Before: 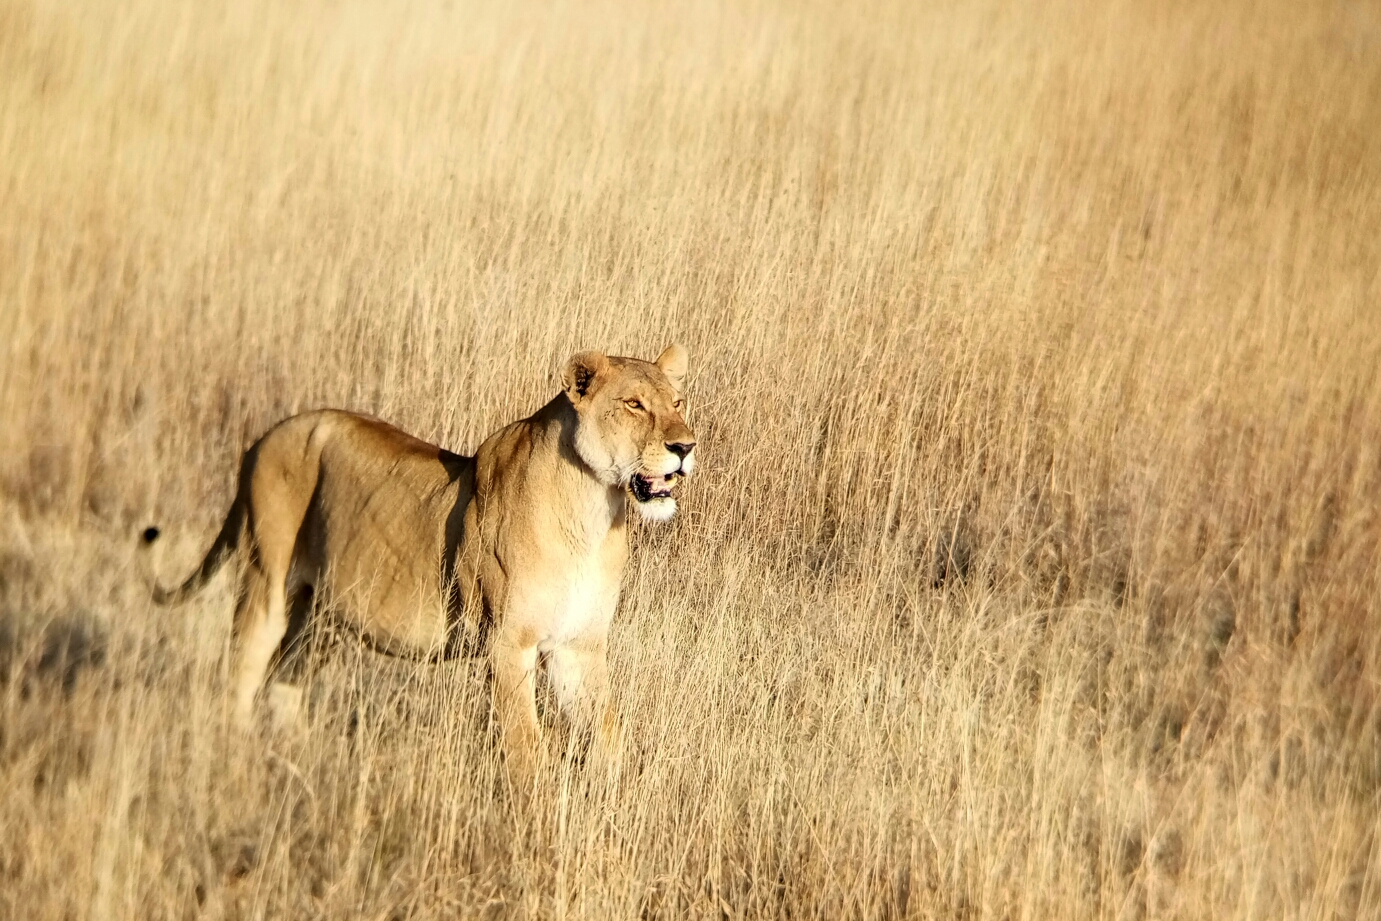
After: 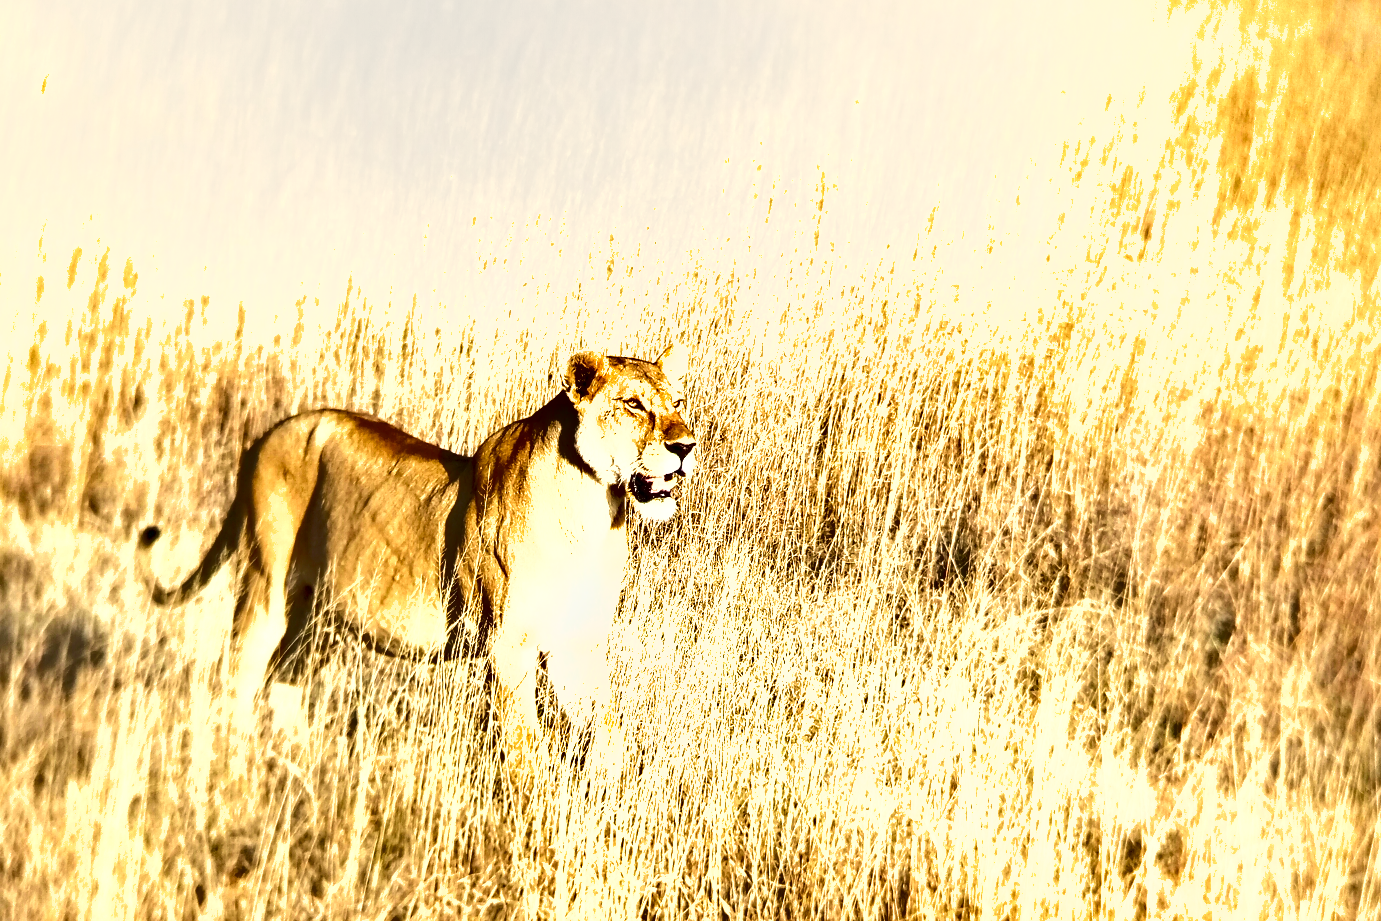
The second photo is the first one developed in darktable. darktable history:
tone equalizer: -7 EV 0.164 EV, -6 EV 0.6 EV, -5 EV 1.19 EV, -4 EV 1.29 EV, -3 EV 1.18 EV, -2 EV 0.6 EV, -1 EV 0.156 EV
shadows and highlights: low approximation 0.01, soften with gaussian
exposure: black level correction 0, exposure 1.2 EV, compensate exposure bias true, compensate highlight preservation false
